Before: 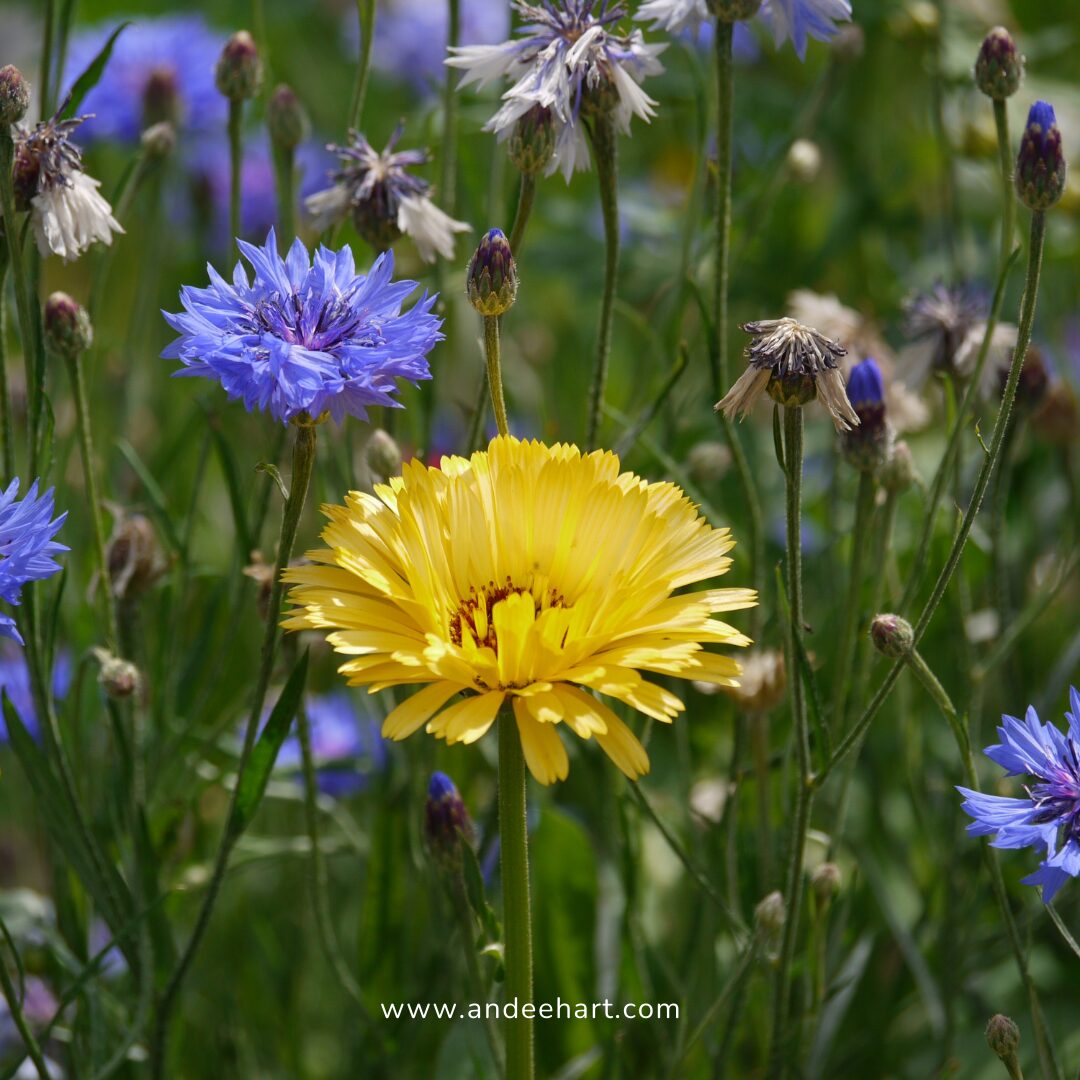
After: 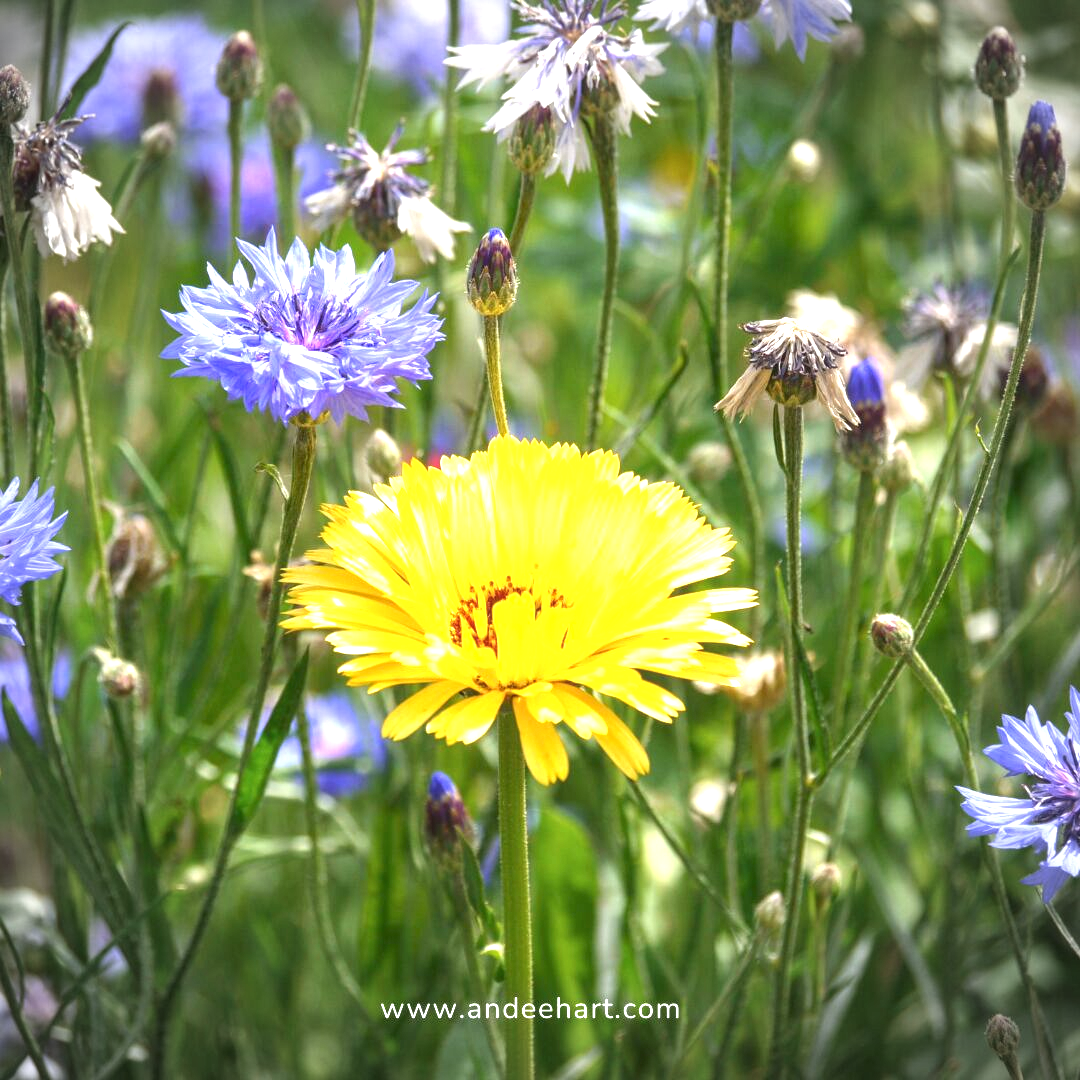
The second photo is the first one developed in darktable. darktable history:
contrast equalizer: octaves 7, y [[0.6 ×6], [0.55 ×6], [0 ×6], [0 ×6], [0 ×6]], mix -0.2
local contrast: on, module defaults
exposure: black level correction 0, exposure 1.675 EV, compensate exposure bias true, compensate highlight preservation false
vignetting: on, module defaults
